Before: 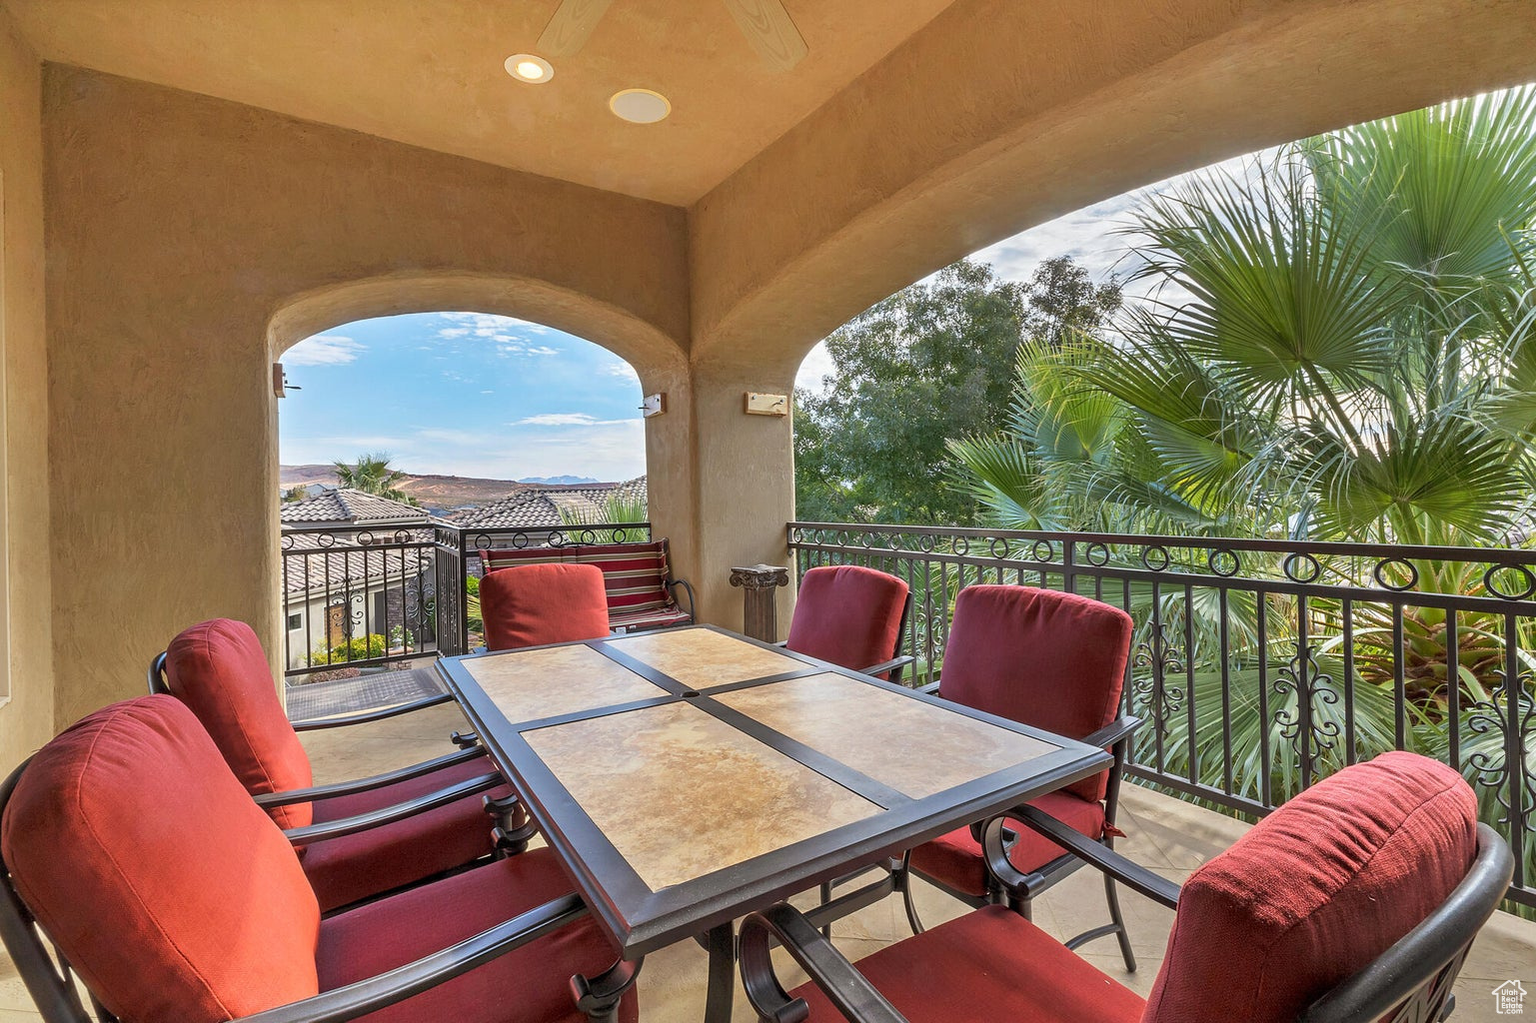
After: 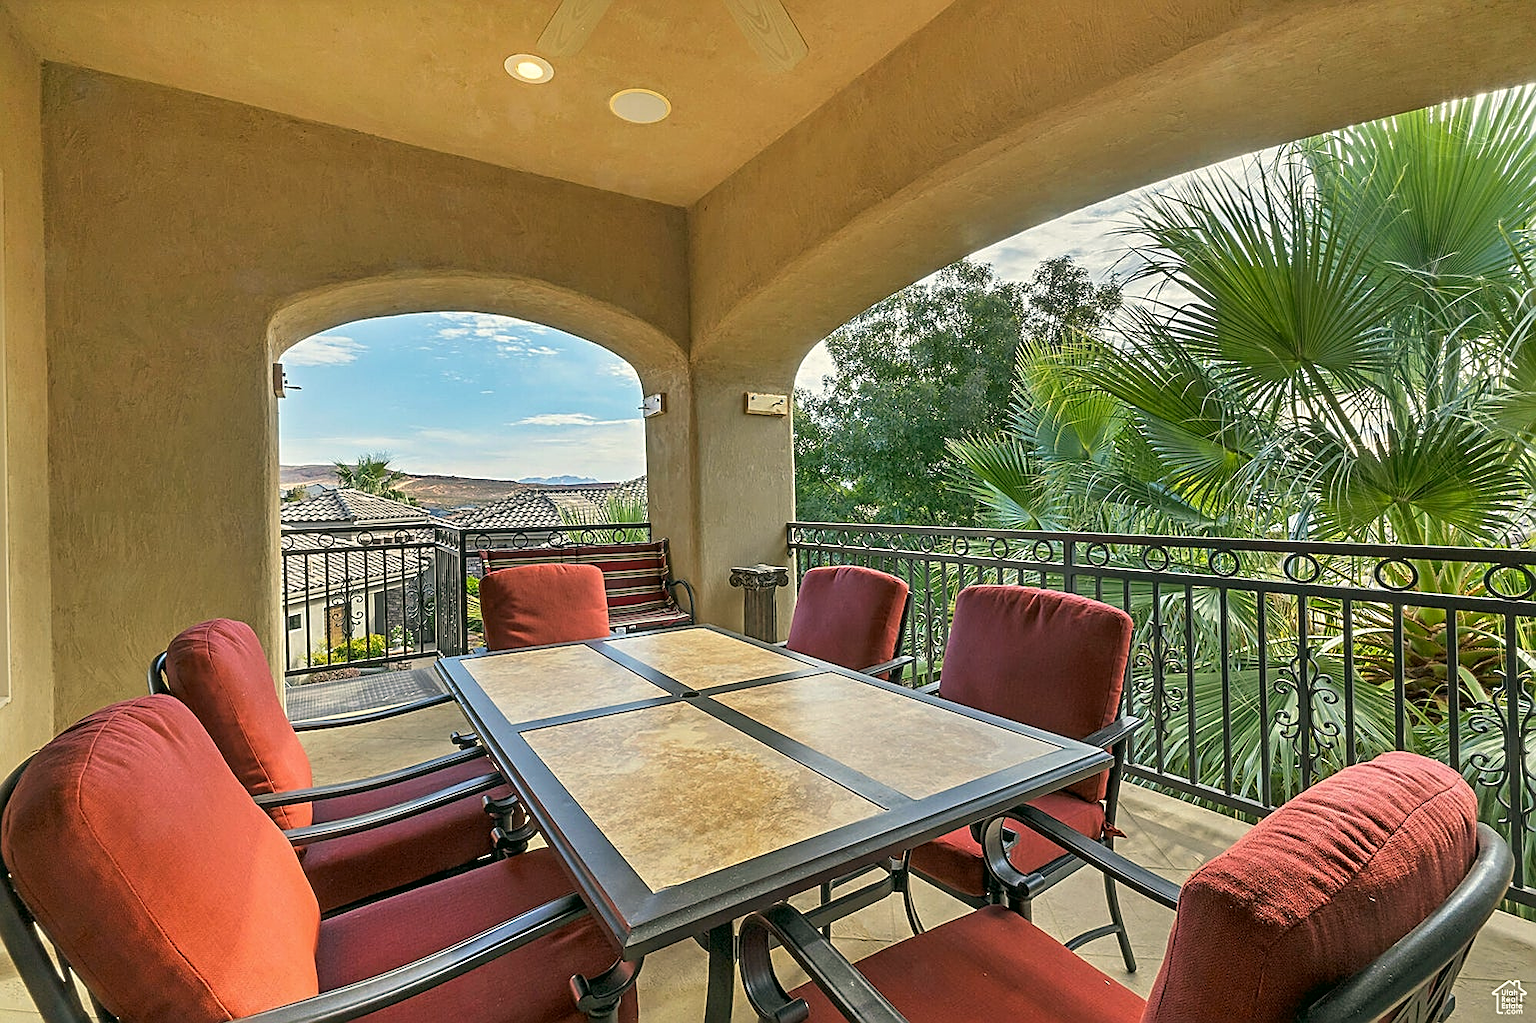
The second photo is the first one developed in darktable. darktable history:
sharpen: amount 0.738
color correction: highlights a* -0.607, highlights b* 9.14, shadows a* -8.8, shadows b* 0.489
local contrast: mode bilateral grid, contrast 14, coarseness 35, detail 105%, midtone range 0.2
